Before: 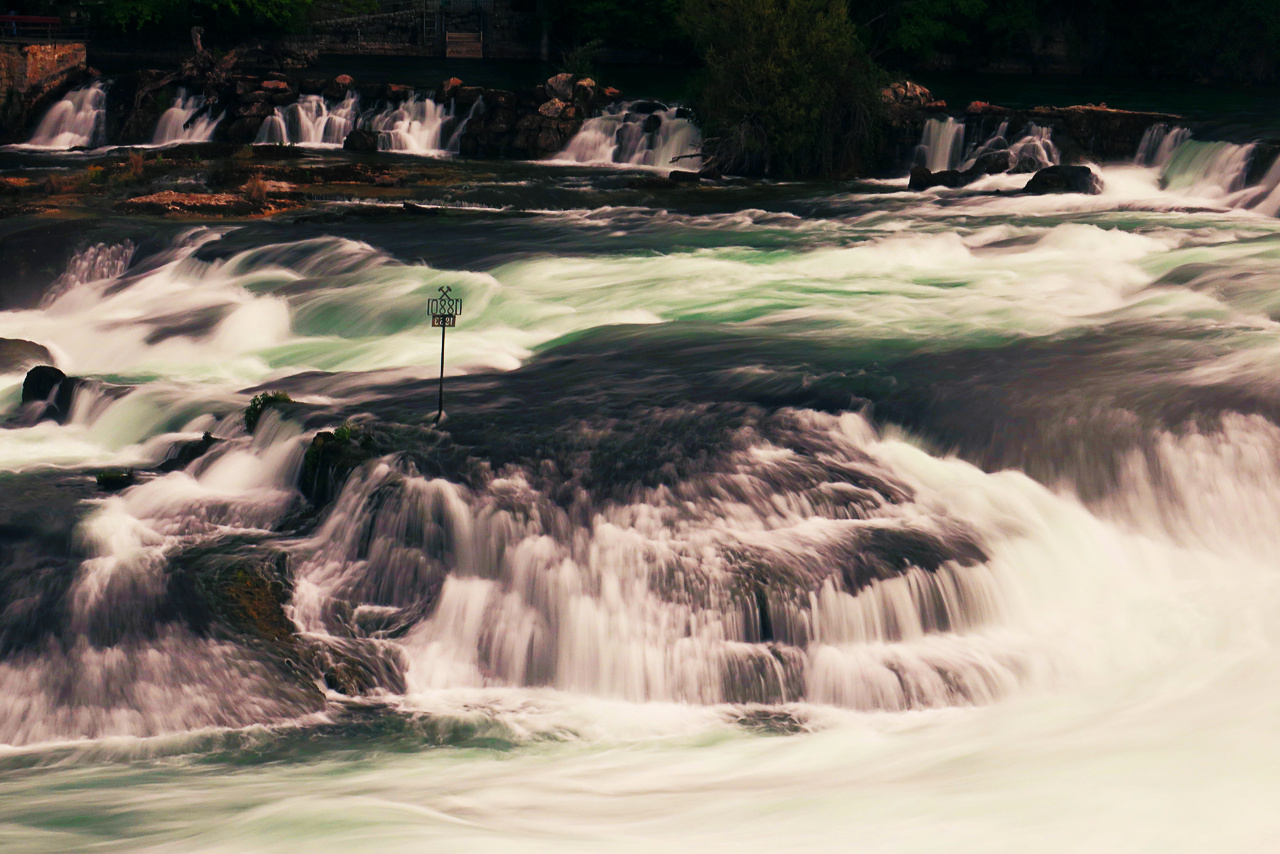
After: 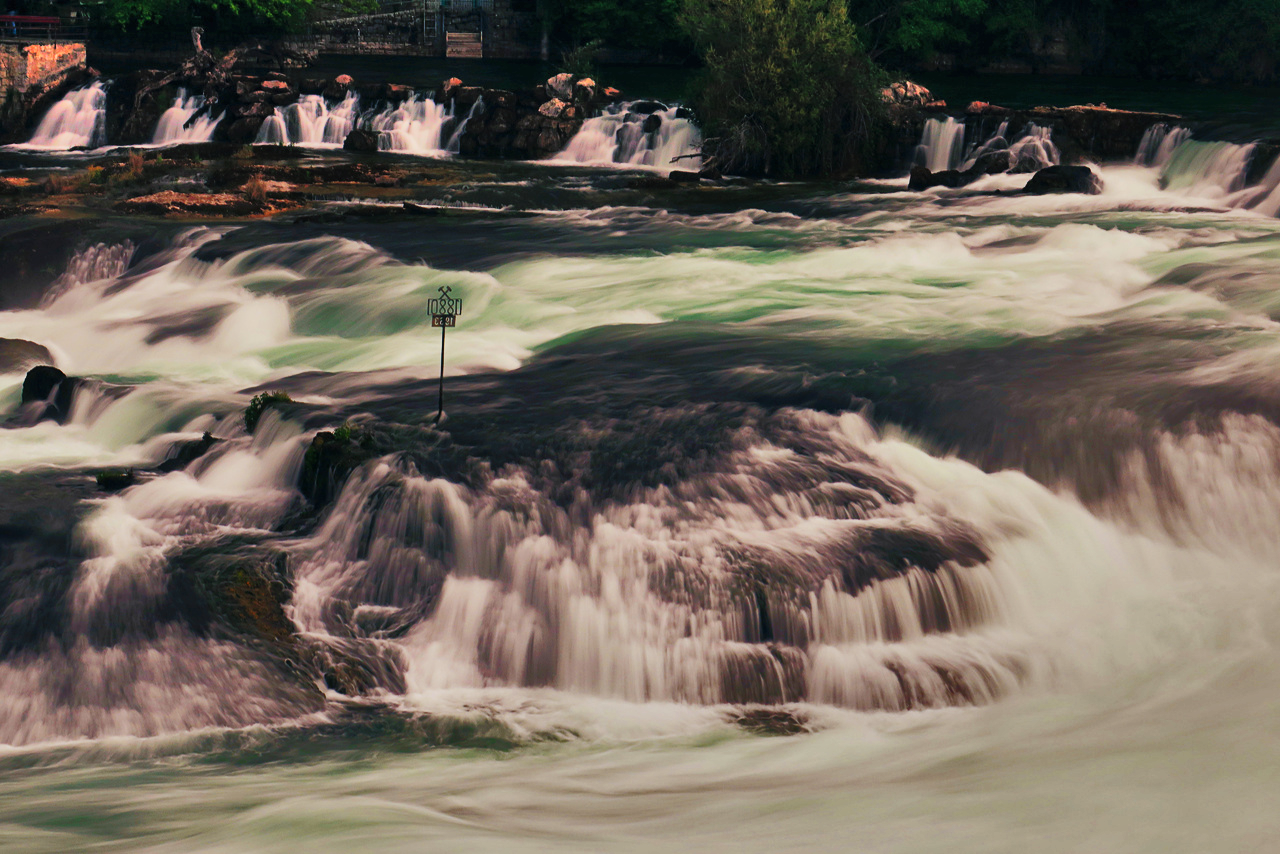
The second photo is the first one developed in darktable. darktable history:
tone equalizer: on, module defaults
shadows and highlights: shadows 80.73, white point adjustment -9.07, highlights -61.46, soften with gaussian
